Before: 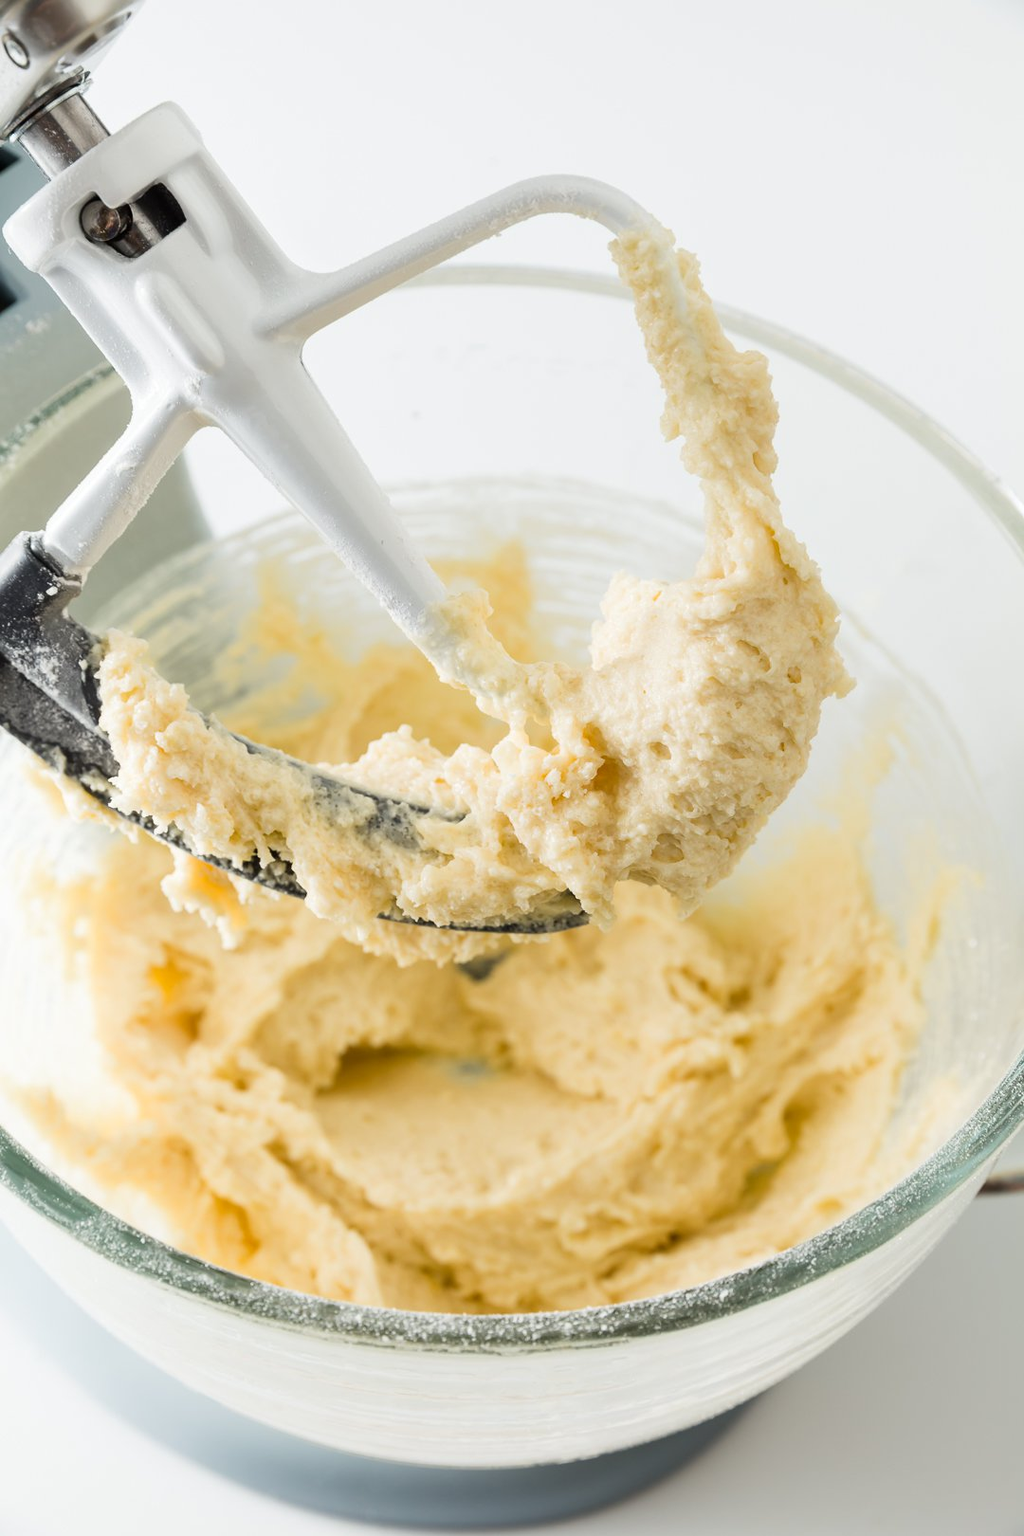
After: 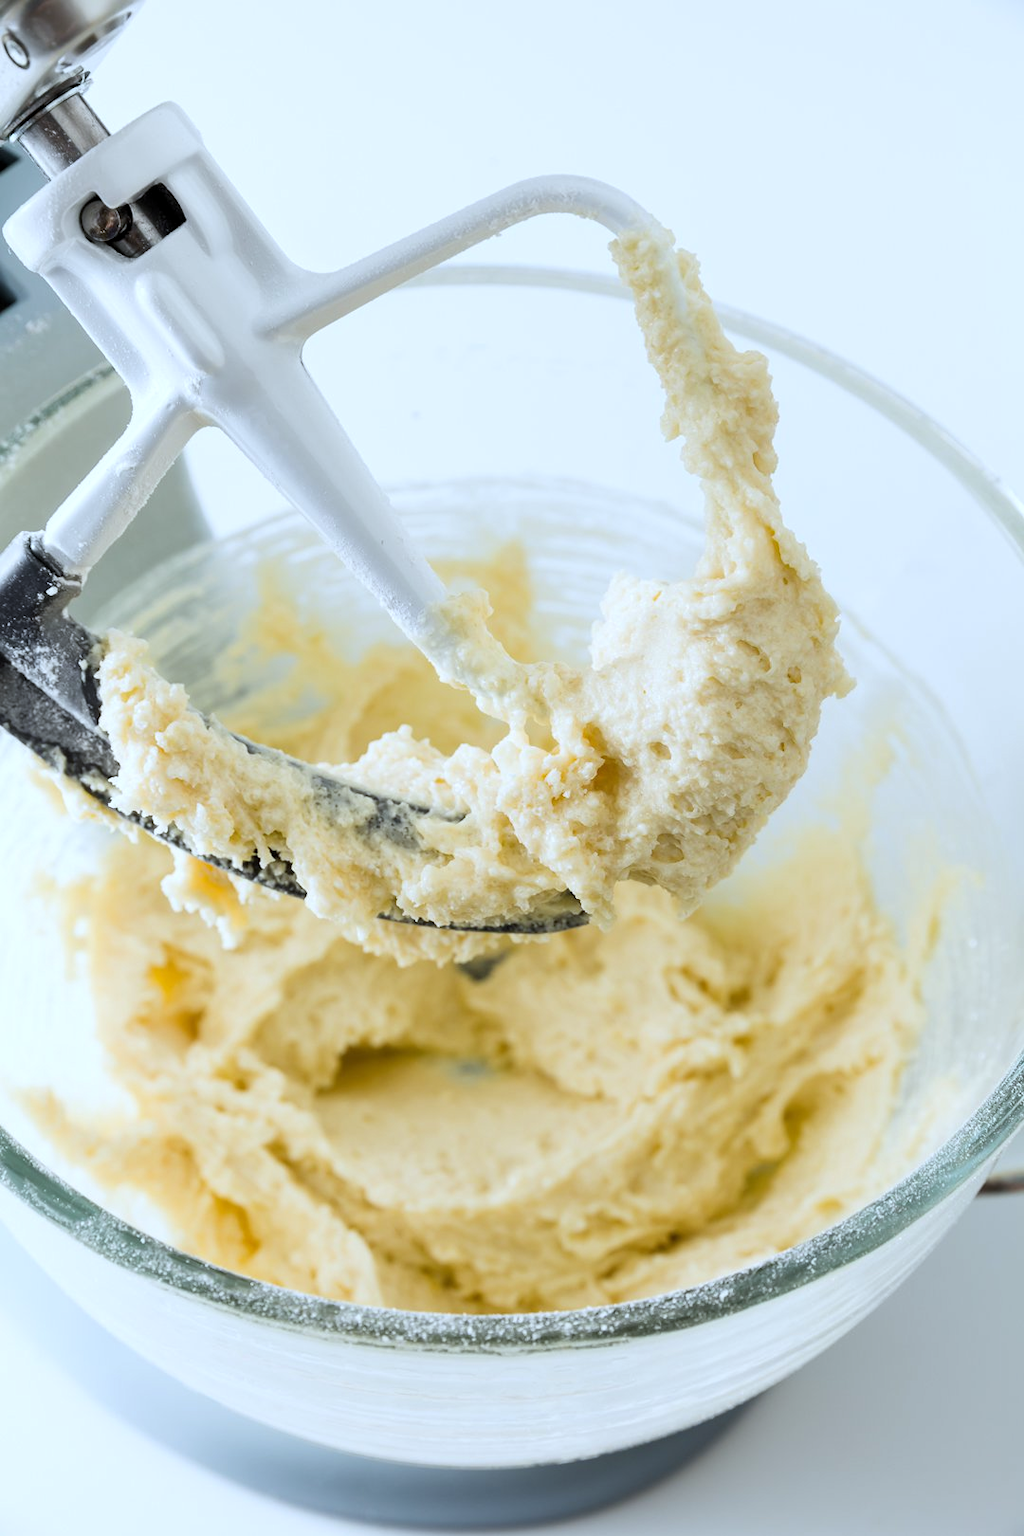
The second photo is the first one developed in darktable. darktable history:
levels: levels [0.026, 0.507, 0.987]
white balance: red 0.924, blue 1.095
